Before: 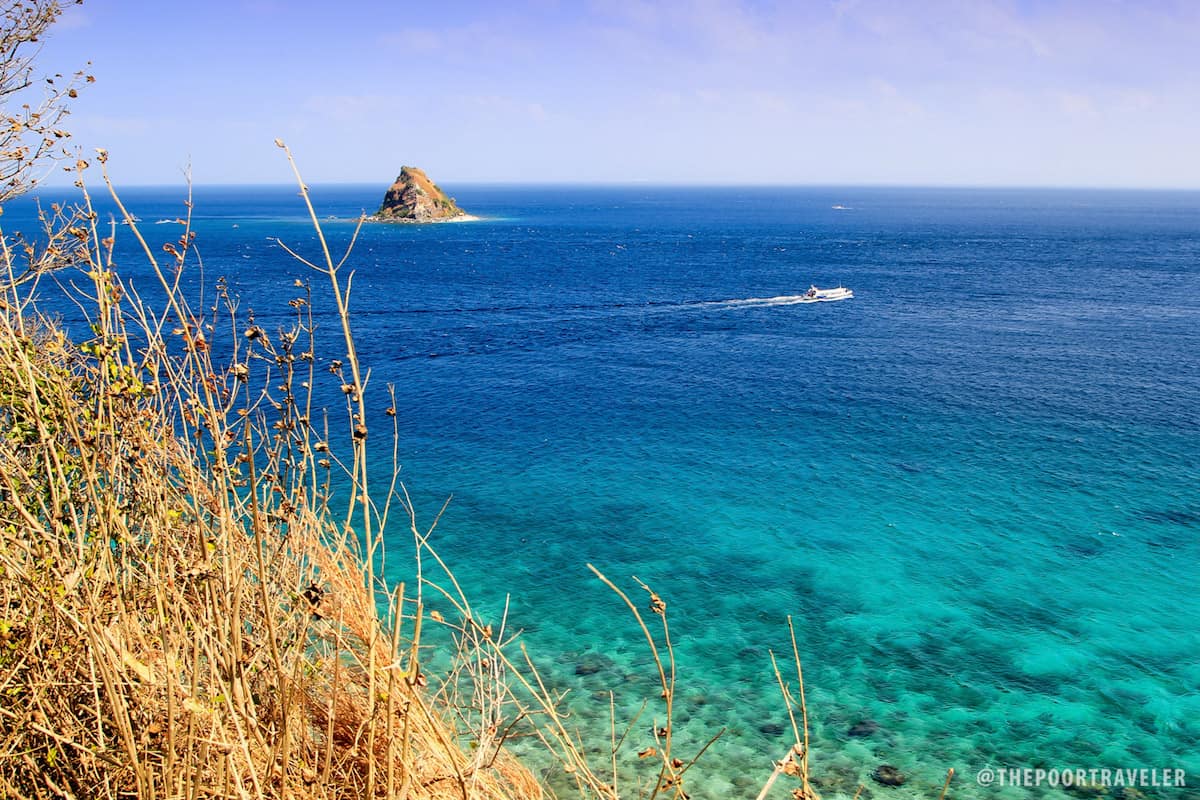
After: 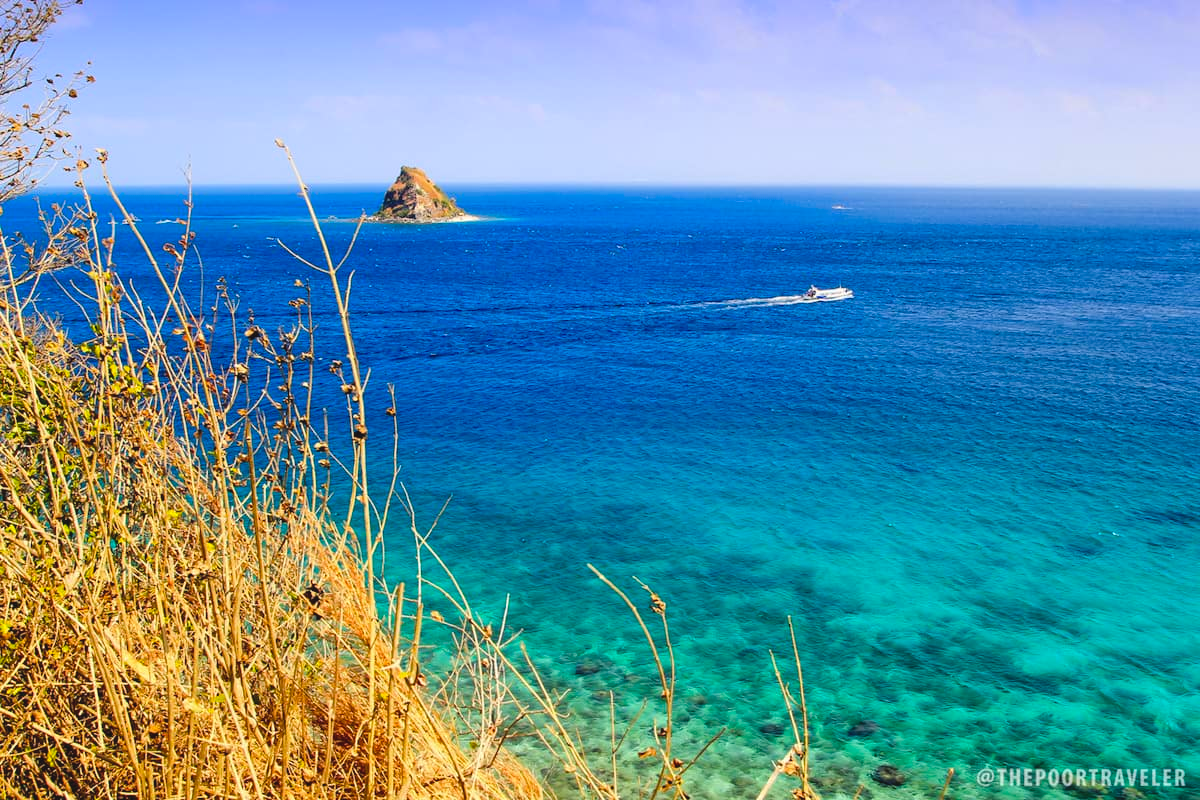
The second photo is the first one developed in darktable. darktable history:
color balance rgb: global offset › luminance 0.672%, linear chroma grading › shadows 9.538%, linear chroma grading › highlights 10.145%, linear chroma grading › global chroma 15.219%, linear chroma grading › mid-tones 14.973%, perceptual saturation grading › global saturation 0.044%
